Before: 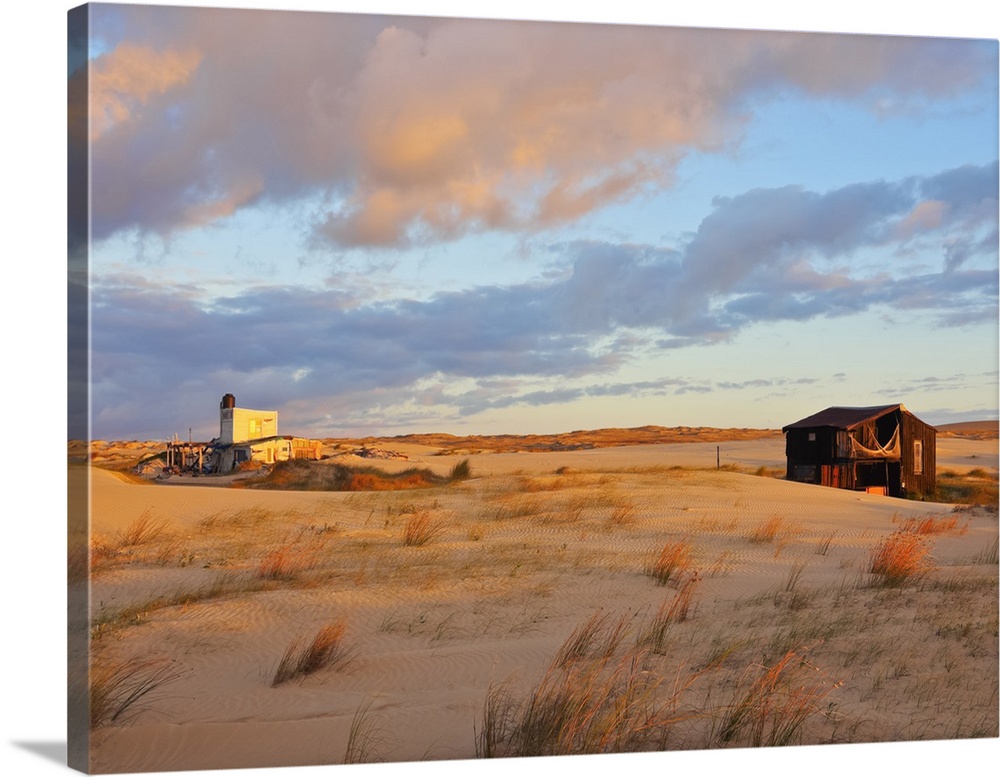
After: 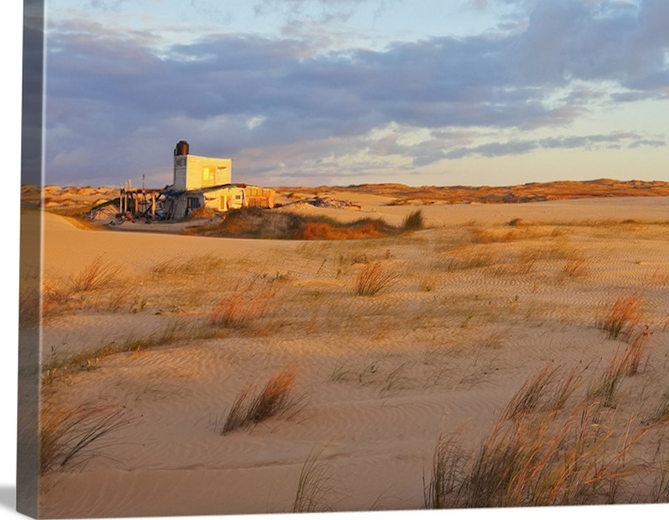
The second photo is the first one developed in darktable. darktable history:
base curve: curves: ch0 [(0, 0) (0.297, 0.298) (1, 1)], preserve colors none
crop and rotate: angle -0.82°, left 3.85%, top 31.828%, right 27.992%
